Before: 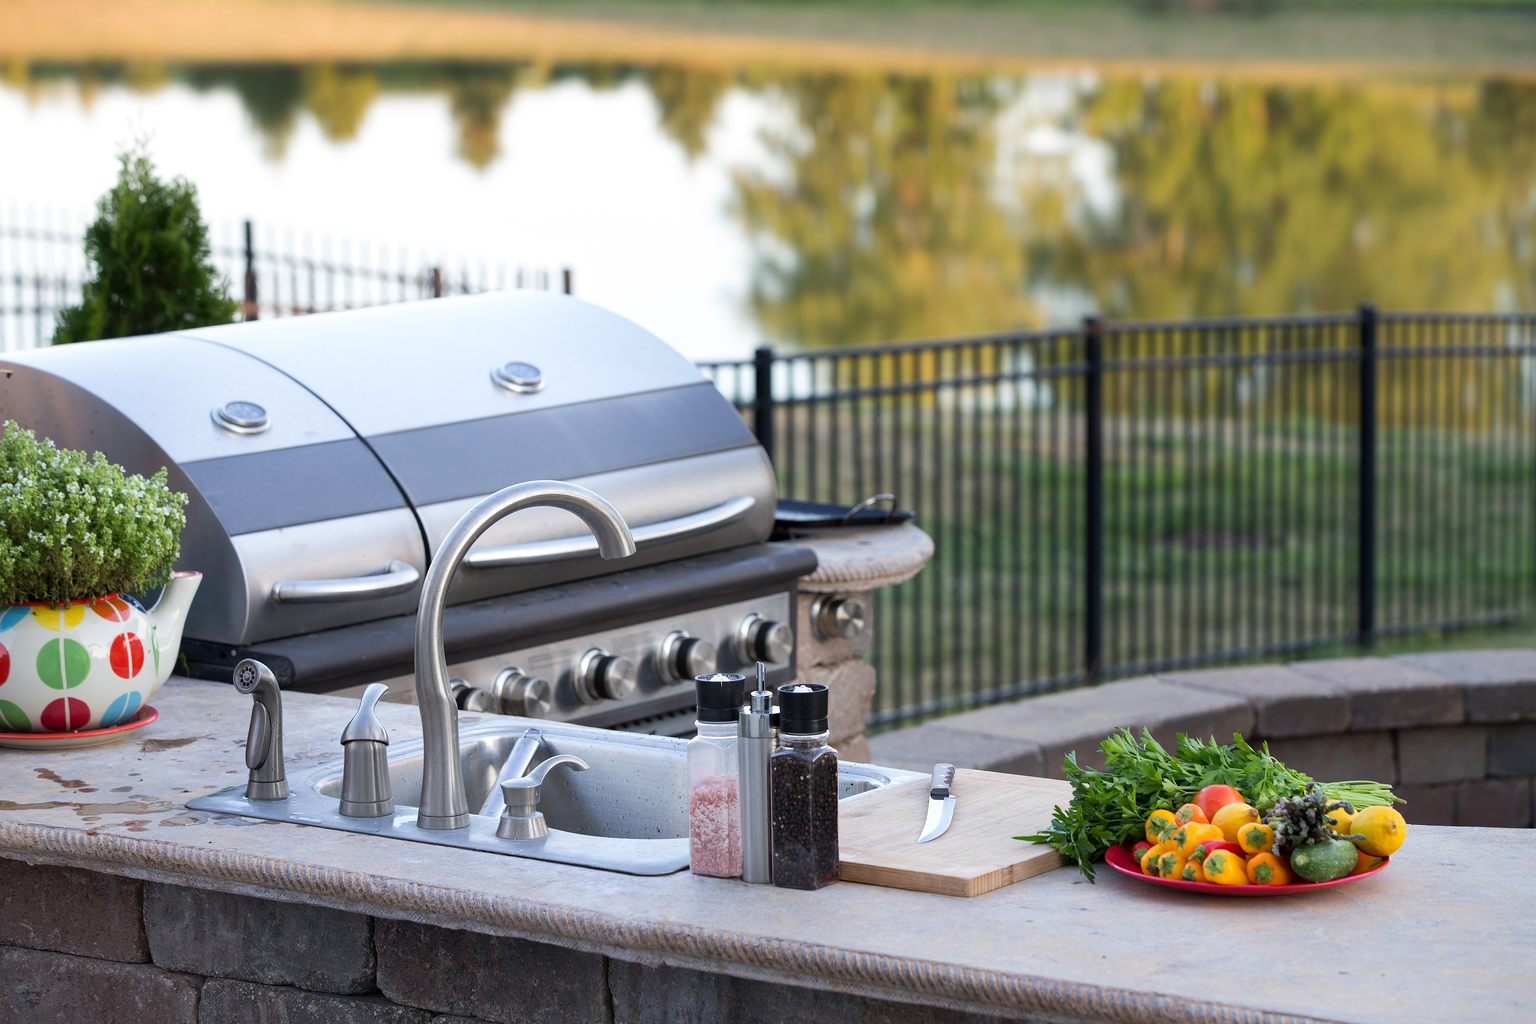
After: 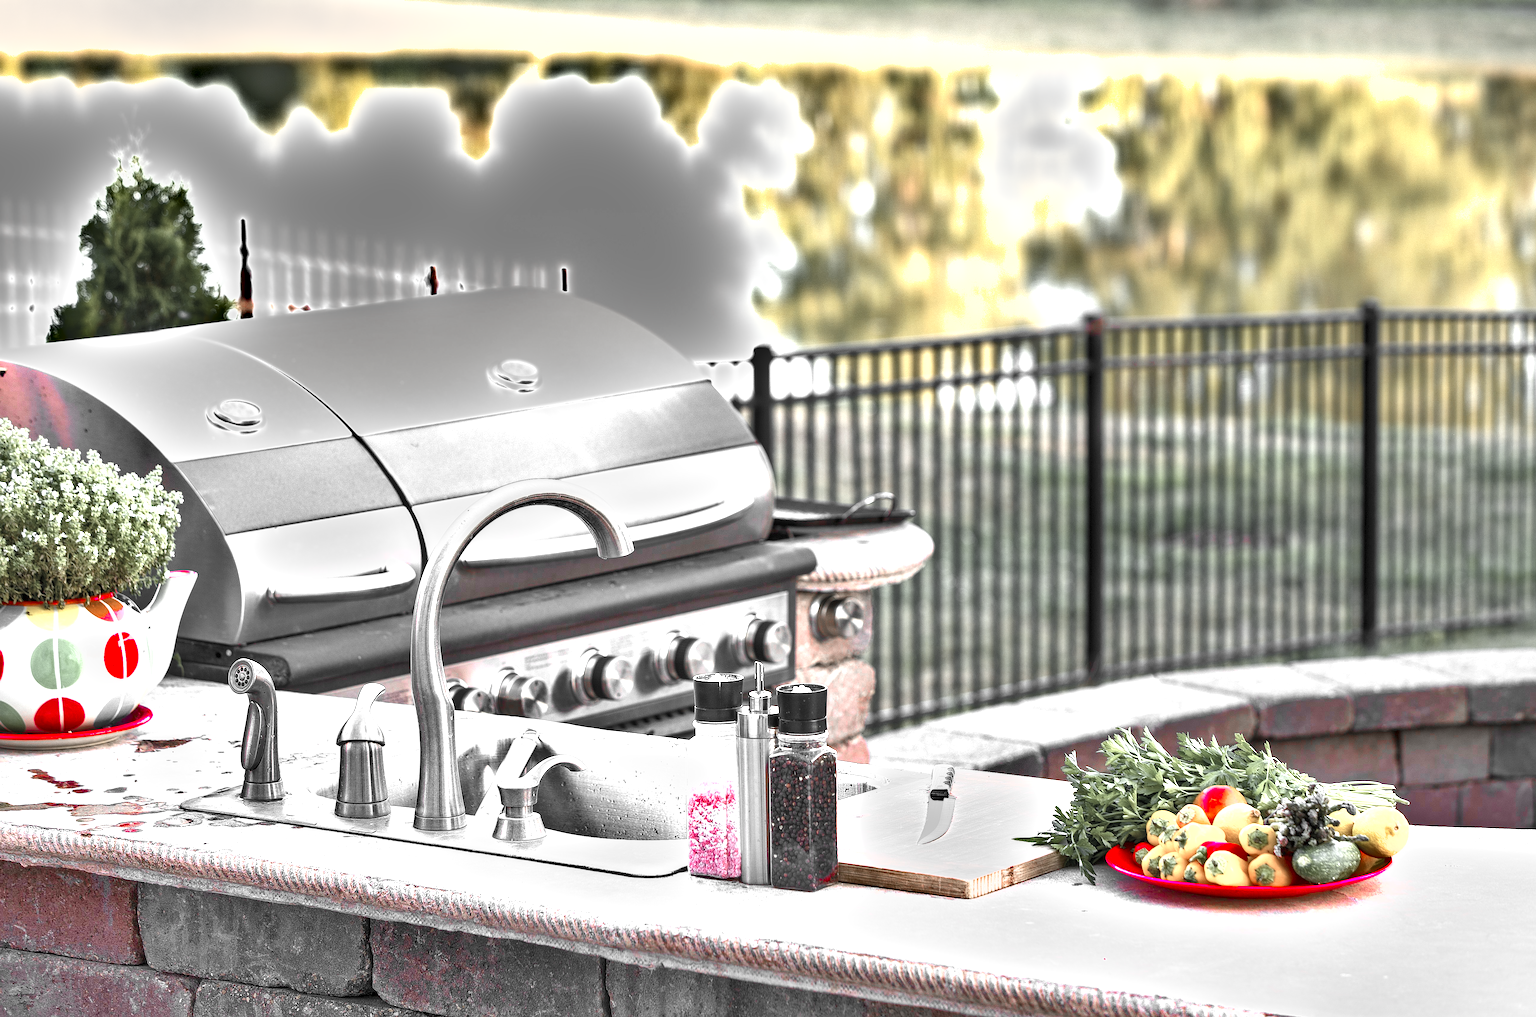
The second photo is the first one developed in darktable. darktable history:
color balance rgb: linear chroma grading › global chroma 14.811%, perceptual saturation grading › global saturation 20%, perceptual saturation grading › highlights -24.798%, perceptual saturation grading › shadows 24.235%, global vibrance 20%
exposure: black level correction 0, exposure 1.507 EV, compensate highlight preservation false
local contrast: on, module defaults
sharpen: on, module defaults
color zones: curves: ch1 [(0, 0.831) (0.08, 0.771) (0.157, 0.268) (0.241, 0.207) (0.562, -0.005) (0.714, -0.013) (0.876, 0.01) (1, 0.831)]
shadows and highlights: soften with gaussian
crop: left 0.462%, top 0.473%, right 0.177%, bottom 0.801%
